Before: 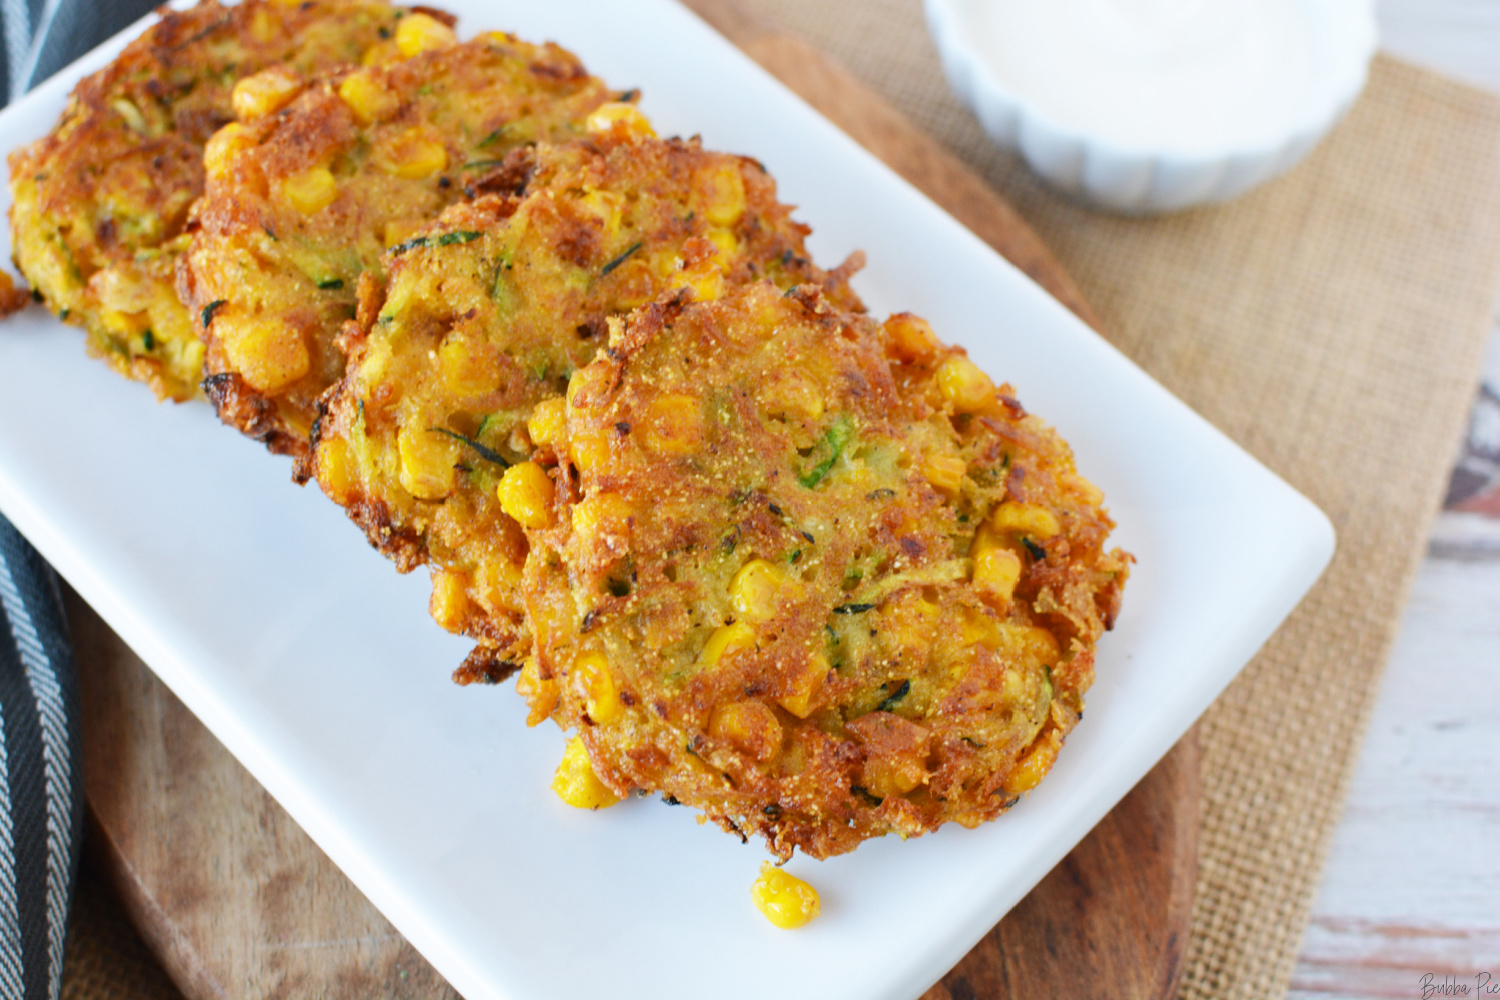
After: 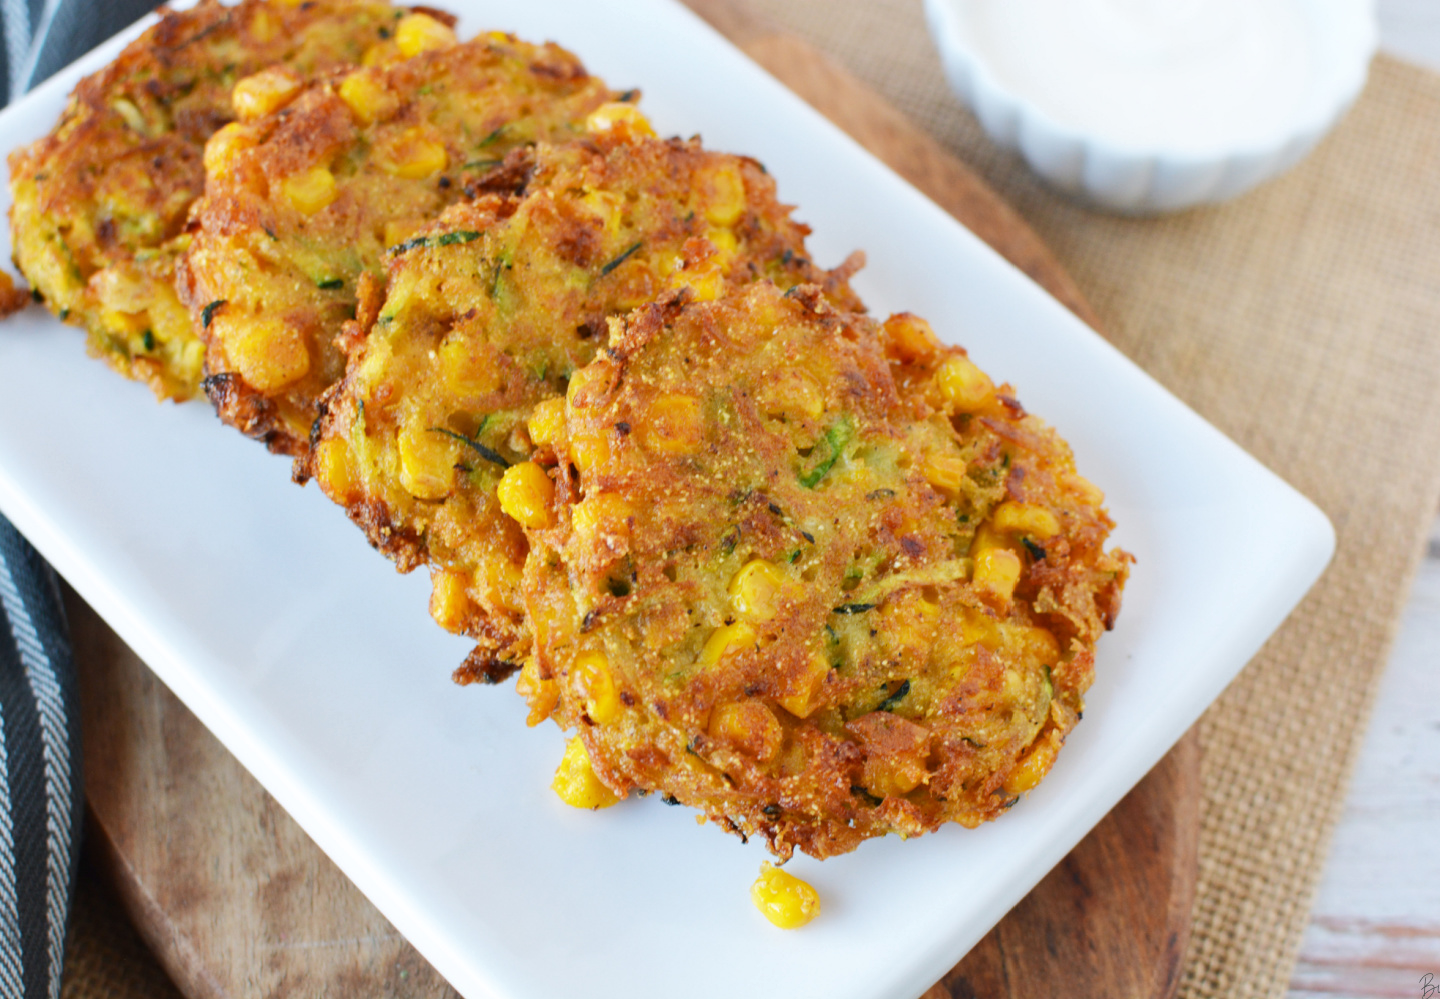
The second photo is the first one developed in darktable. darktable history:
crop: right 3.994%, bottom 0.025%
tone equalizer: edges refinement/feathering 500, mask exposure compensation -1.57 EV, preserve details no
